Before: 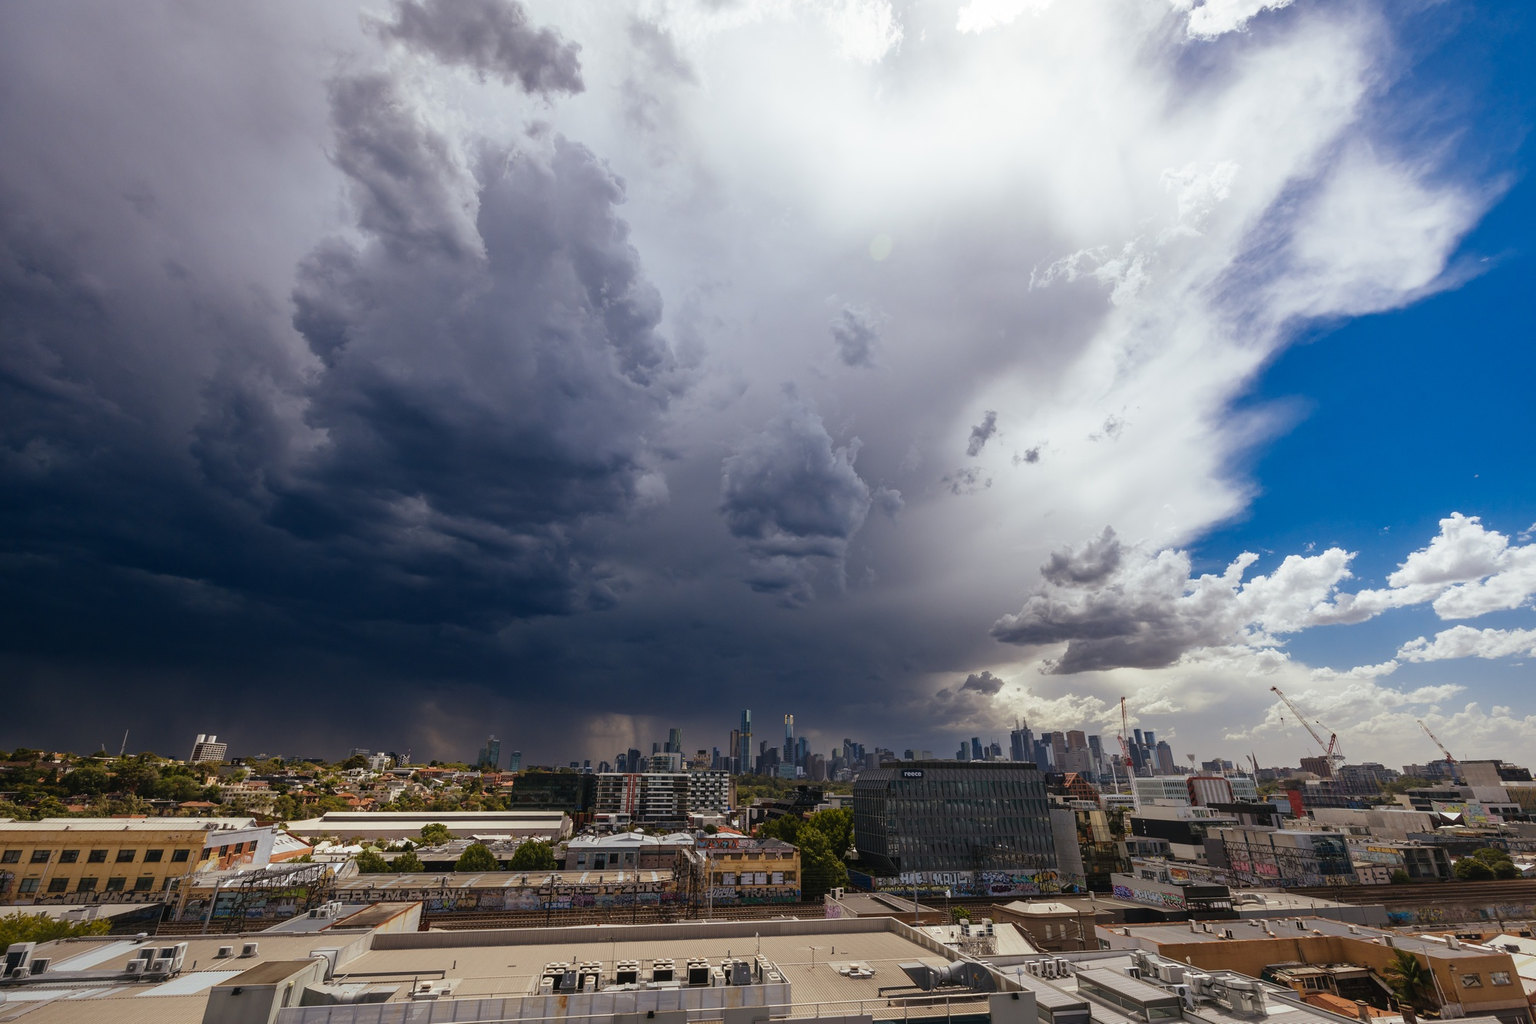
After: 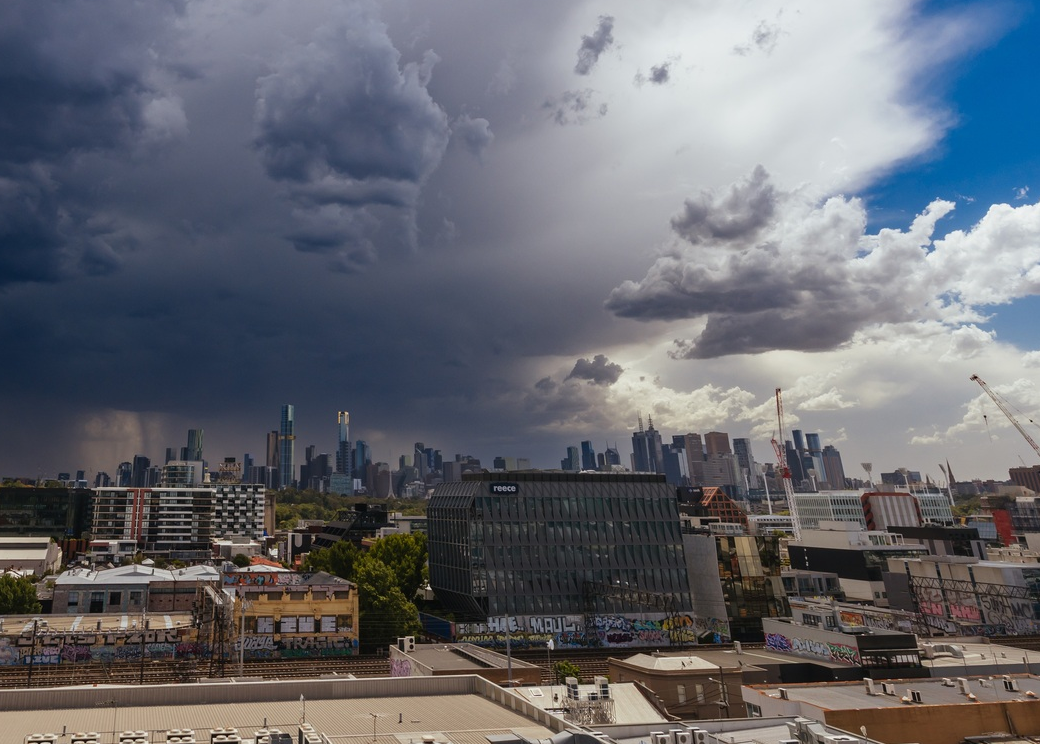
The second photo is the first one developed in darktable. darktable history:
crop: left 34.237%, top 38.952%, right 13.717%, bottom 5.169%
